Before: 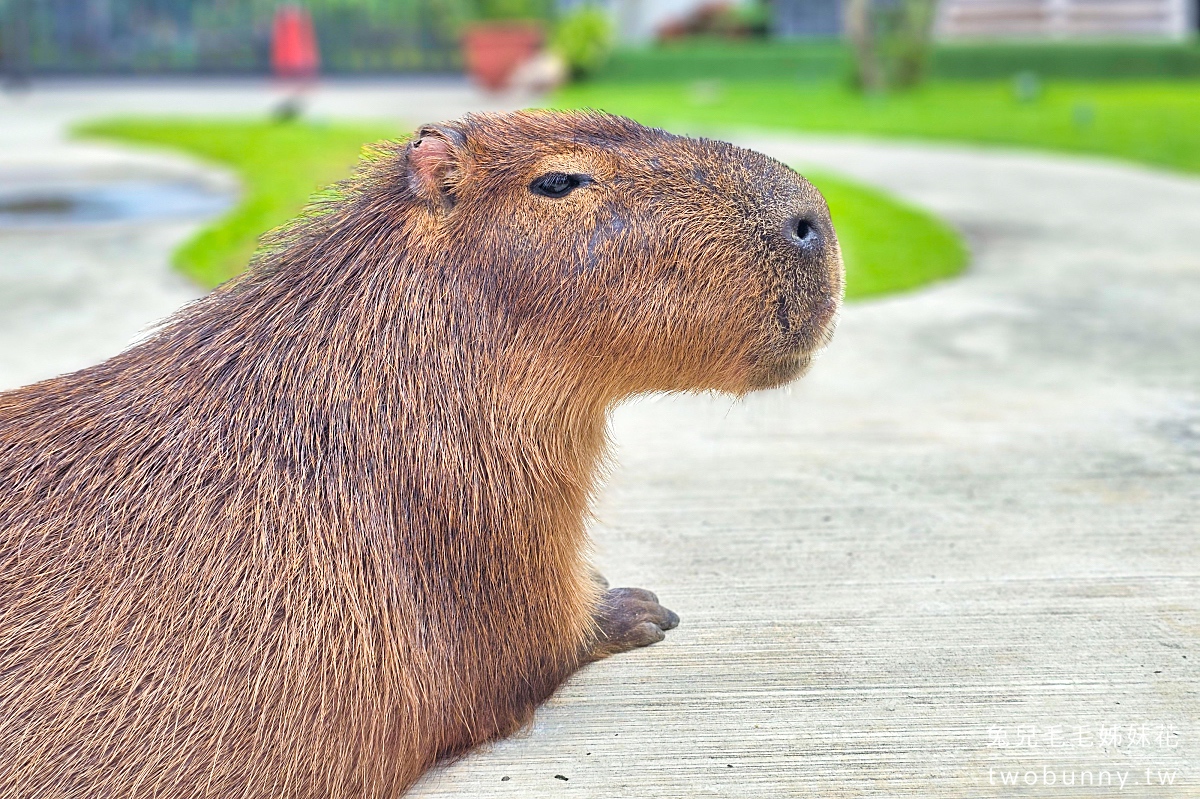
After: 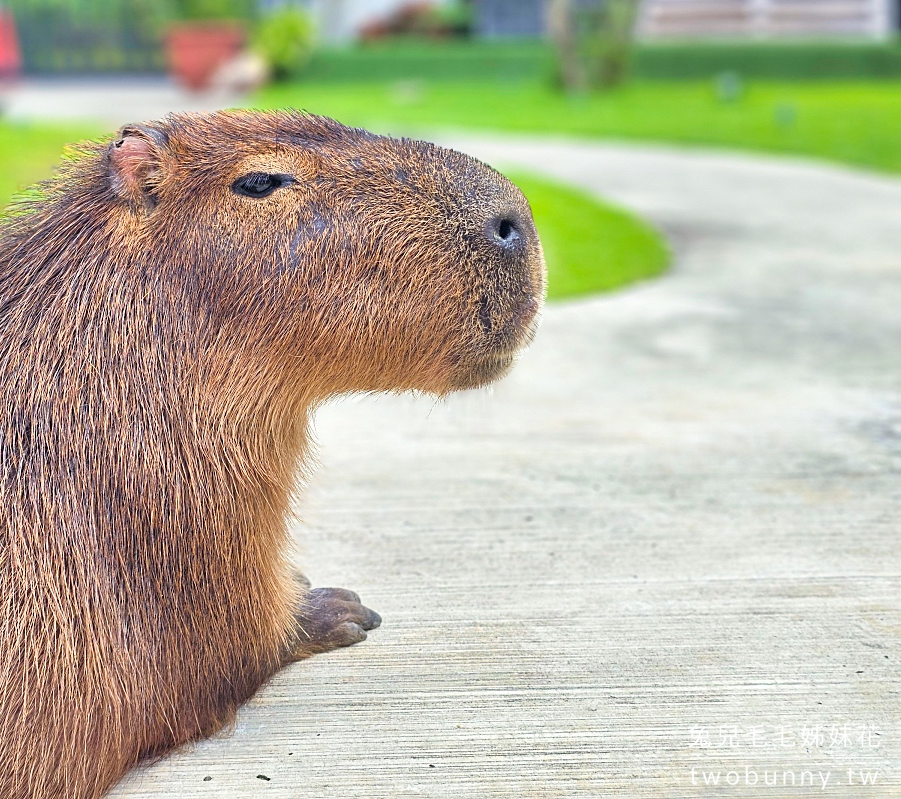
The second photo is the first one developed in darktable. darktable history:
crop and rotate: left 24.915%
